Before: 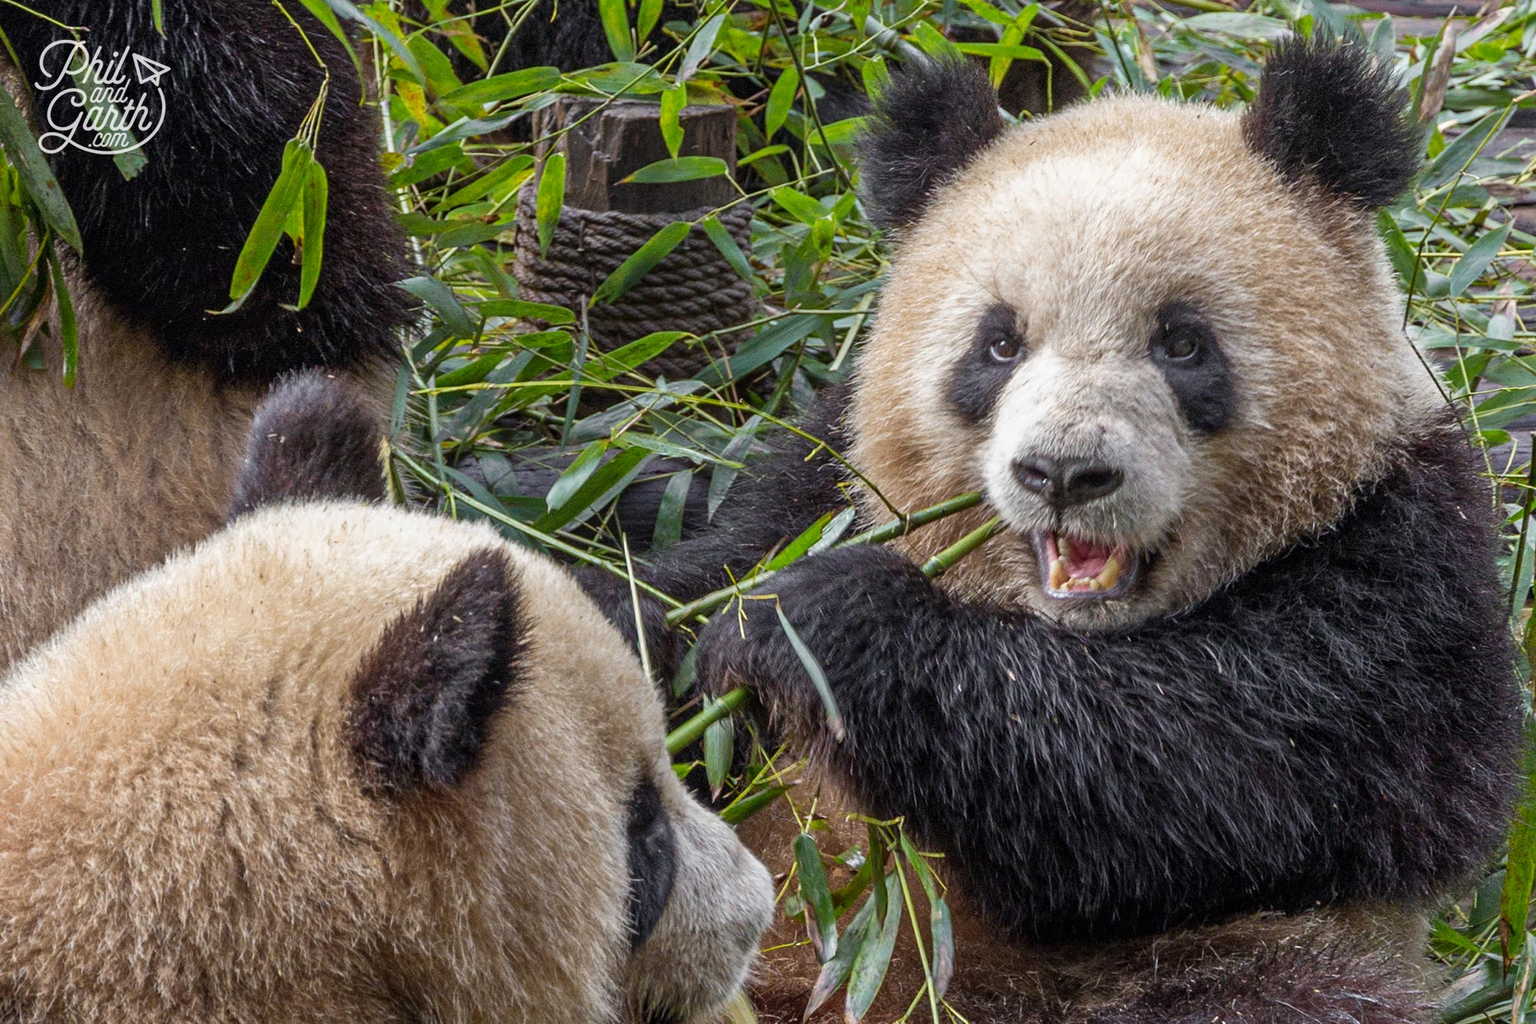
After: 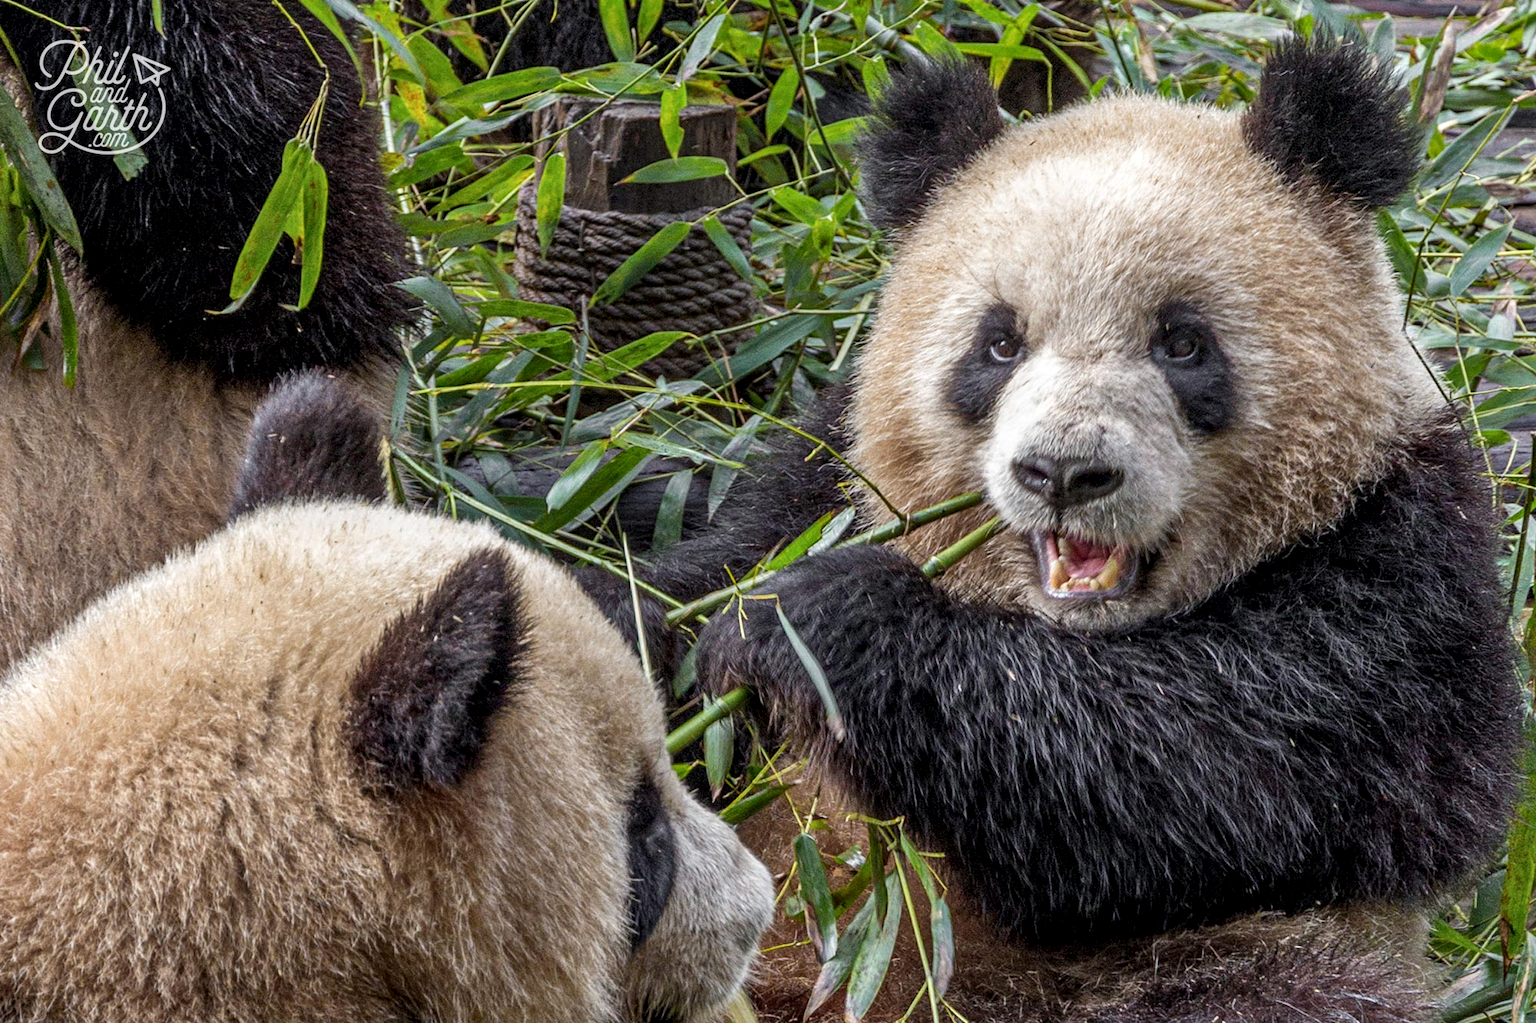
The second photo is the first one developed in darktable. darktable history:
local contrast: shadows 91%, midtone range 0.499
shadows and highlights: radius 126.61, shadows 30.43, highlights -30.62, low approximation 0.01, soften with gaussian
